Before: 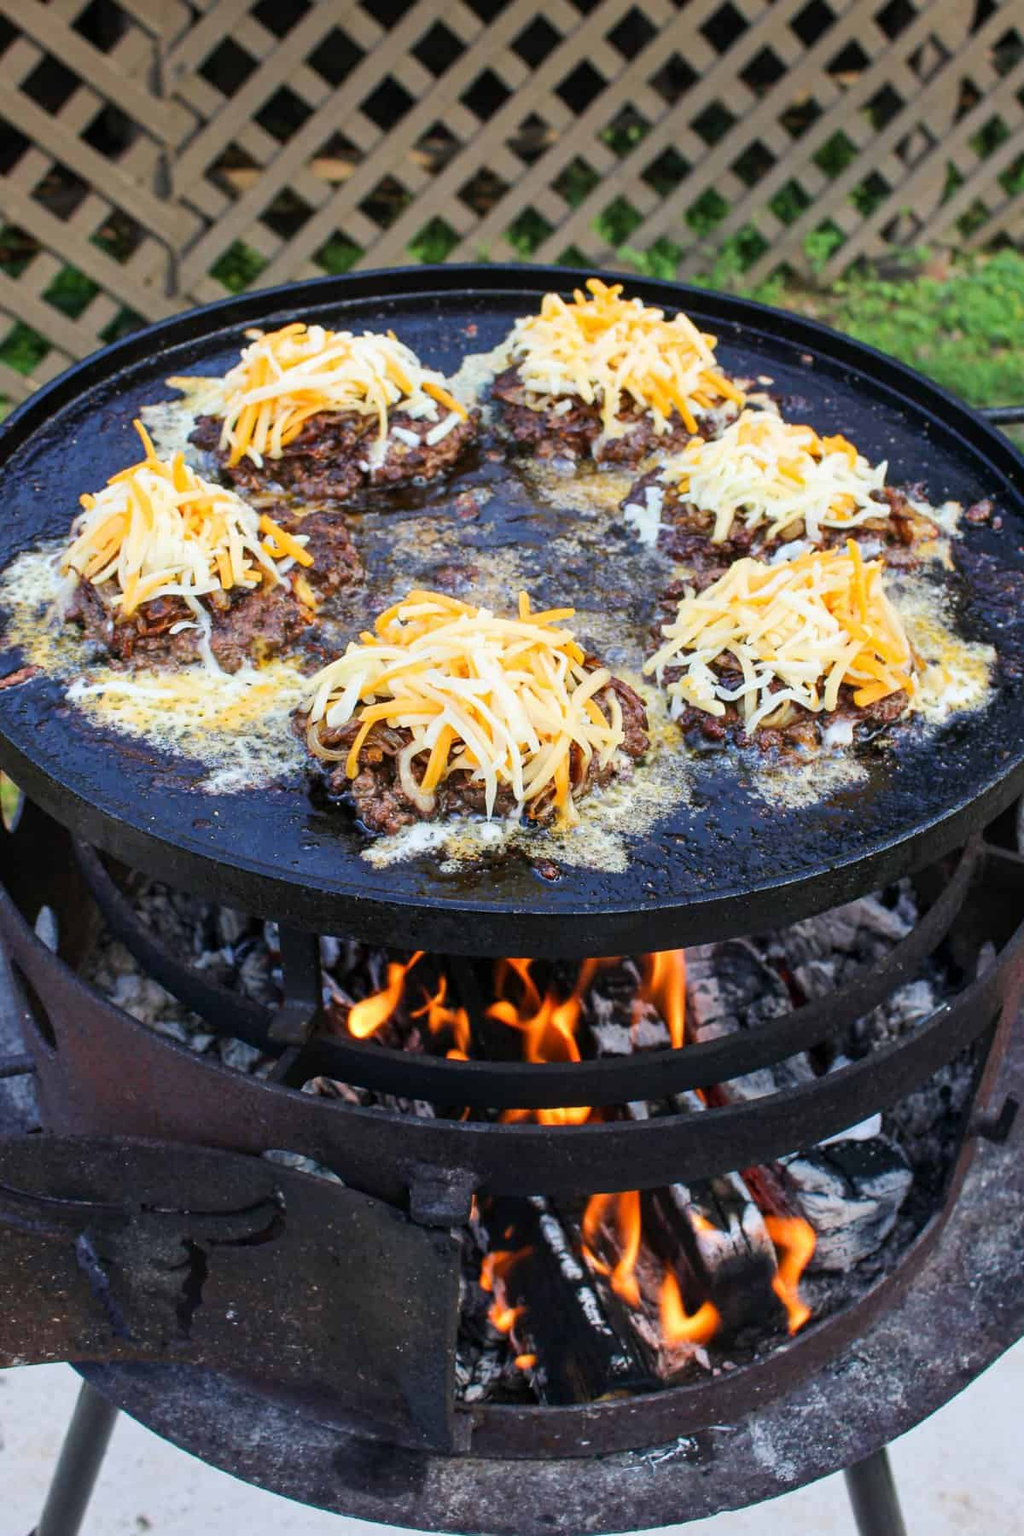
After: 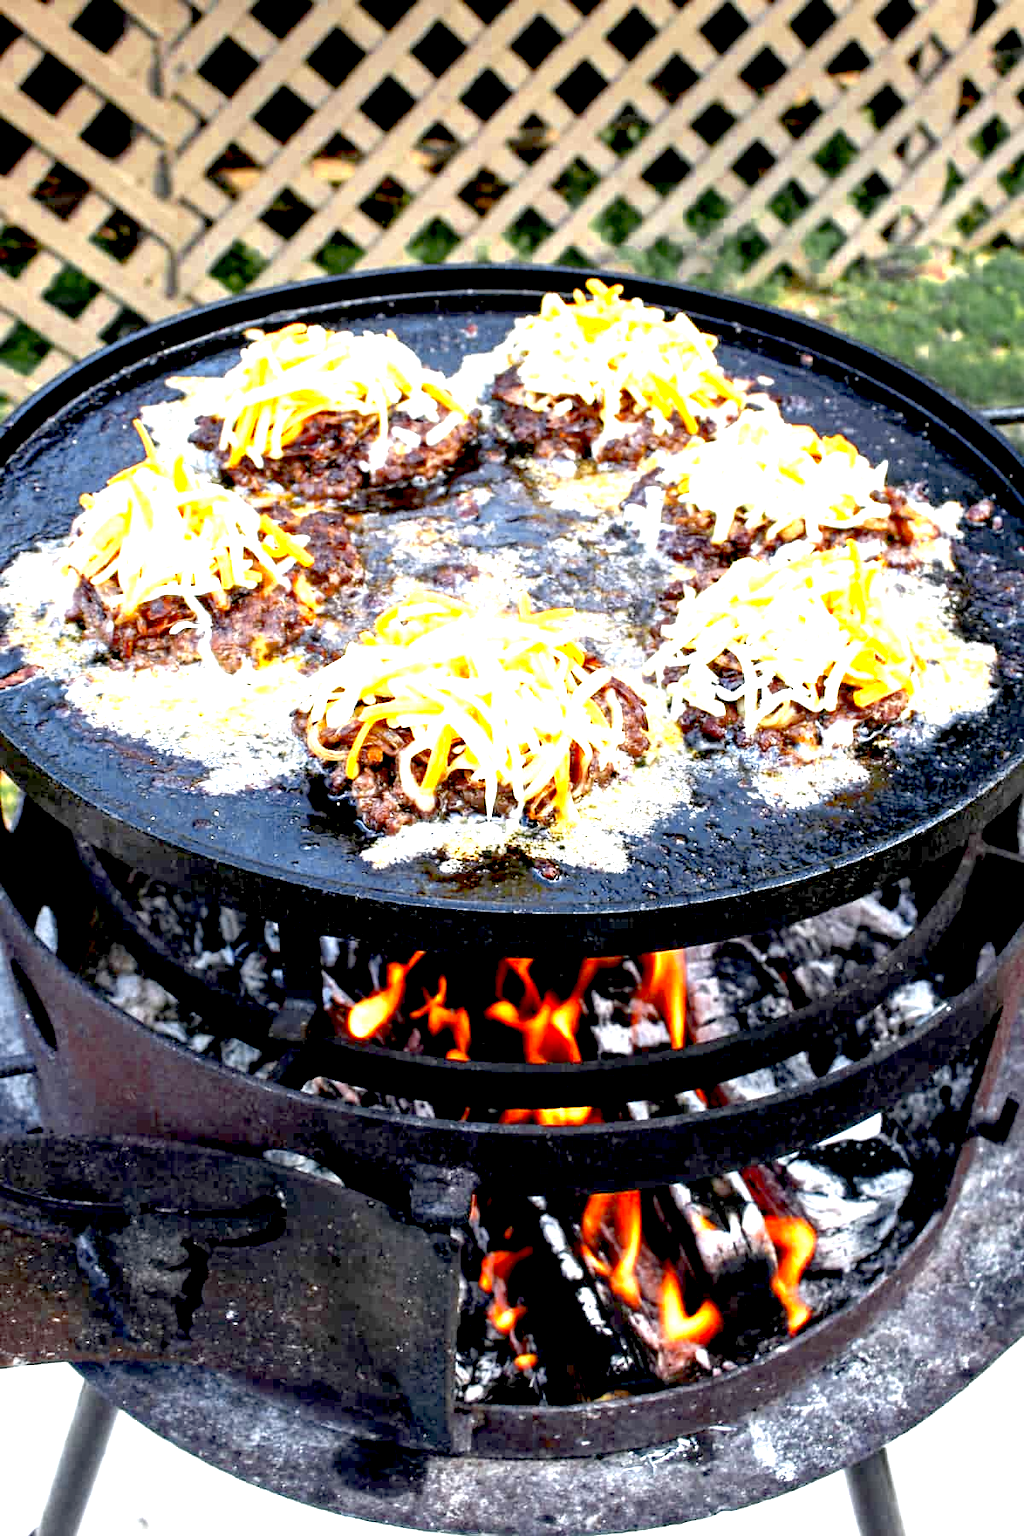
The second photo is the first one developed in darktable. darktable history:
exposure: black level correction 0.016, exposure 1.774 EV, compensate highlight preservation false
color zones: curves: ch0 [(0.035, 0.242) (0.25, 0.5) (0.384, 0.214) (0.488, 0.255) (0.75, 0.5)]; ch1 [(0.063, 0.379) (0.25, 0.5) (0.354, 0.201) (0.489, 0.085) (0.729, 0.271)]; ch2 [(0.25, 0.5) (0.38, 0.517) (0.442, 0.51) (0.735, 0.456)]
